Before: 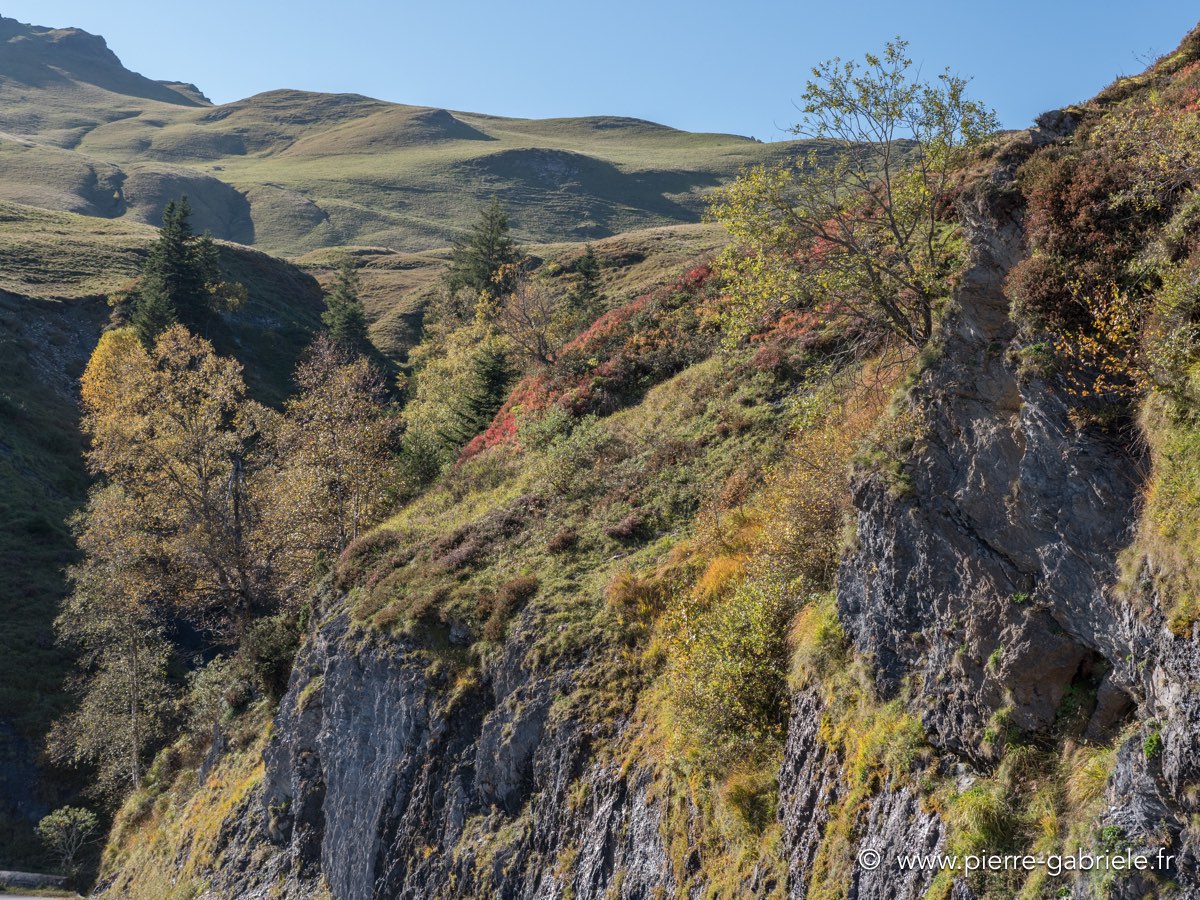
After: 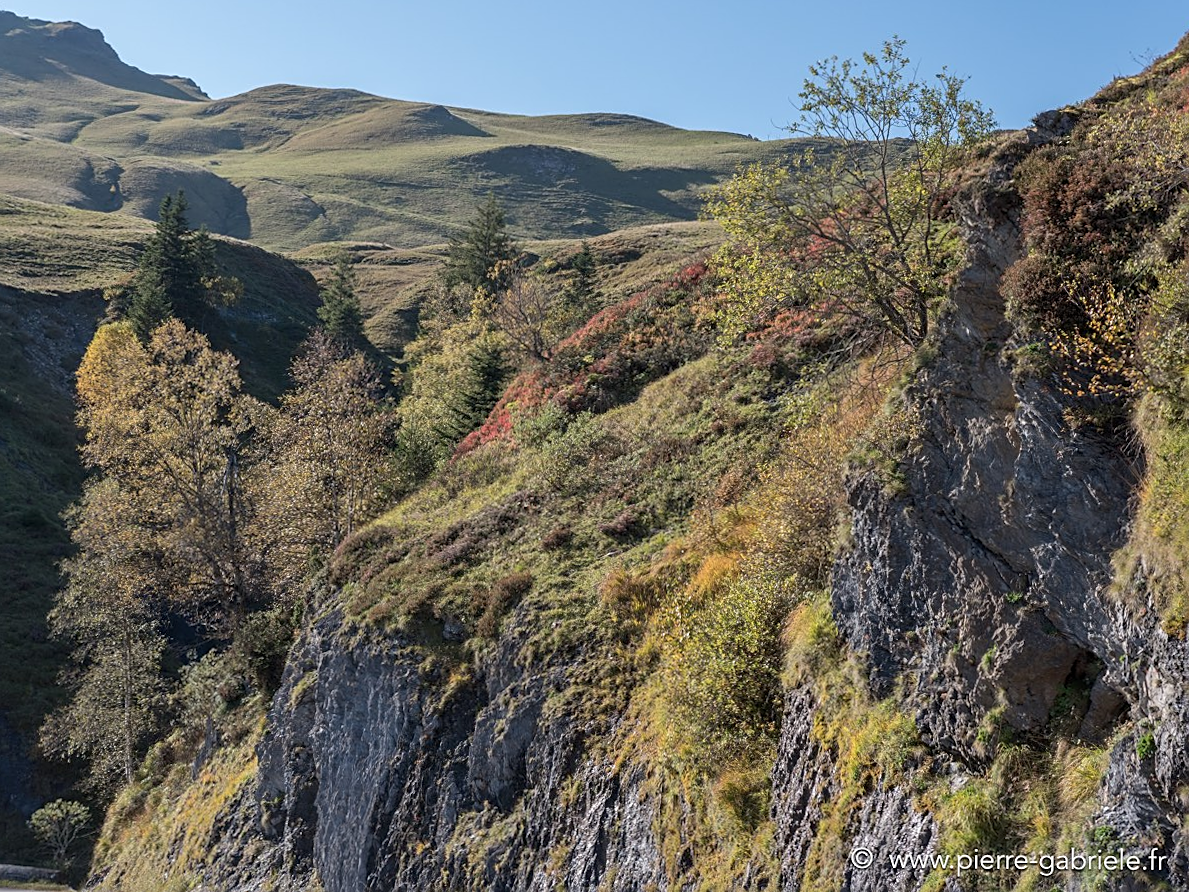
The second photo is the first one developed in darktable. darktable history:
crop and rotate: angle -0.367°
sharpen: amount 0.499
color zones: curves: ch0 [(0, 0.5) (0.143, 0.52) (0.286, 0.5) (0.429, 0.5) (0.571, 0.5) (0.714, 0.5) (0.857, 0.5) (1, 0.5)]; ch1 [(0, 0.489) (0.155, 0.45) (0.286, 0.466) (0.429, 0.5) (0.571, 0.5) (0.714, 0.5) (0.857, 0.5) (1, 0.489)]
